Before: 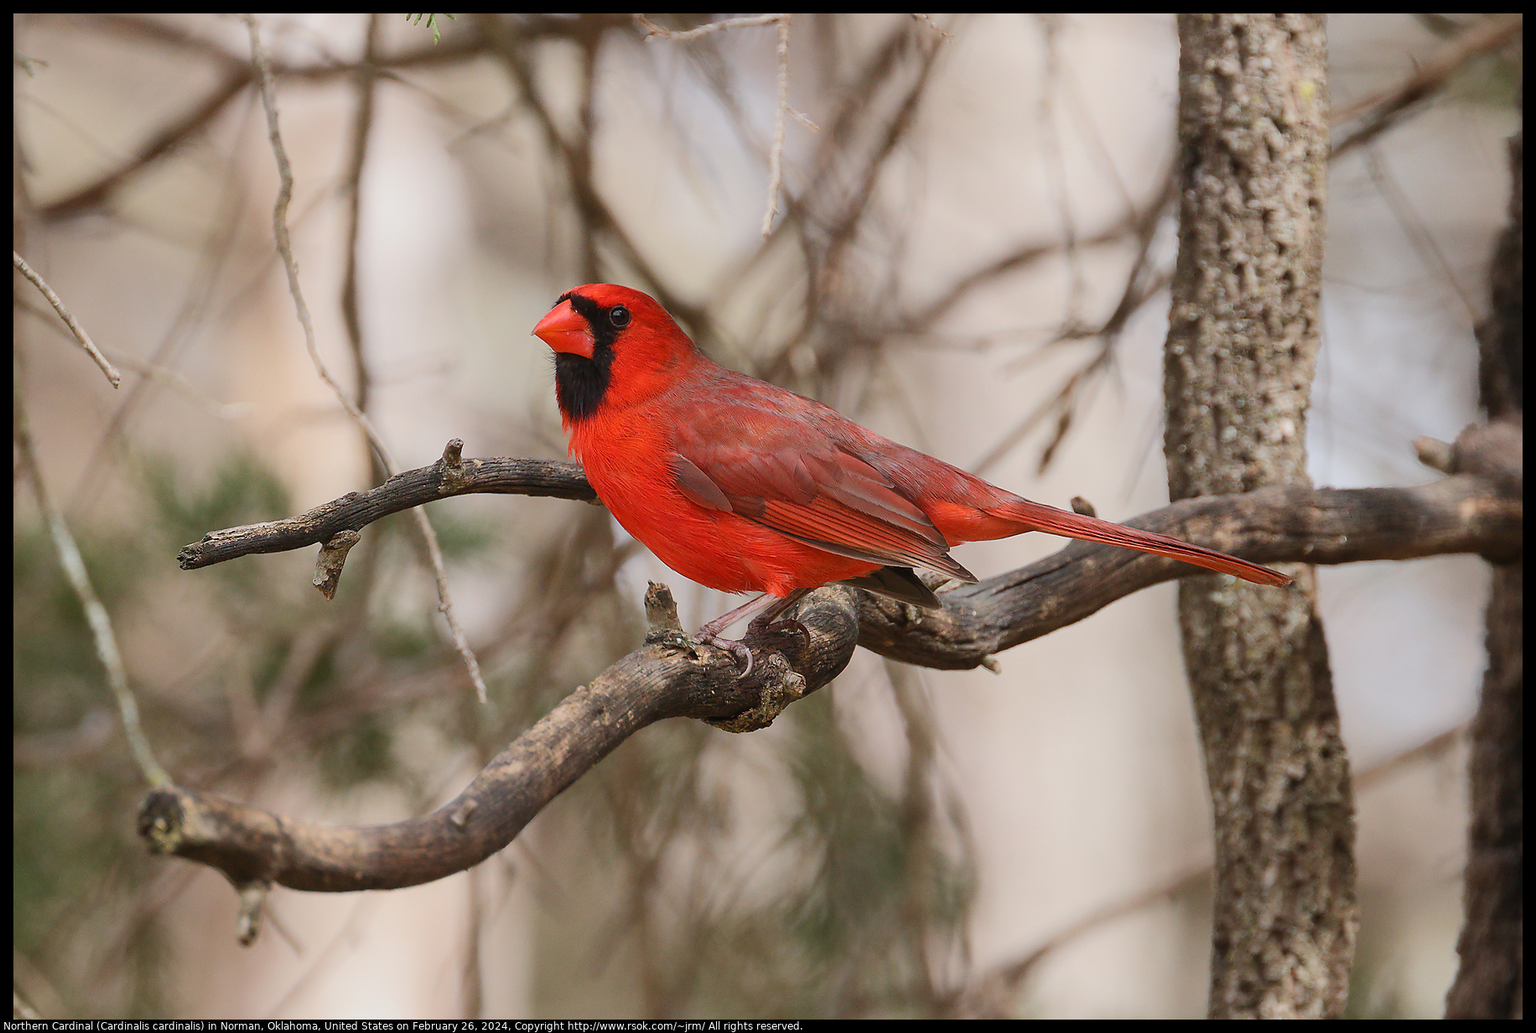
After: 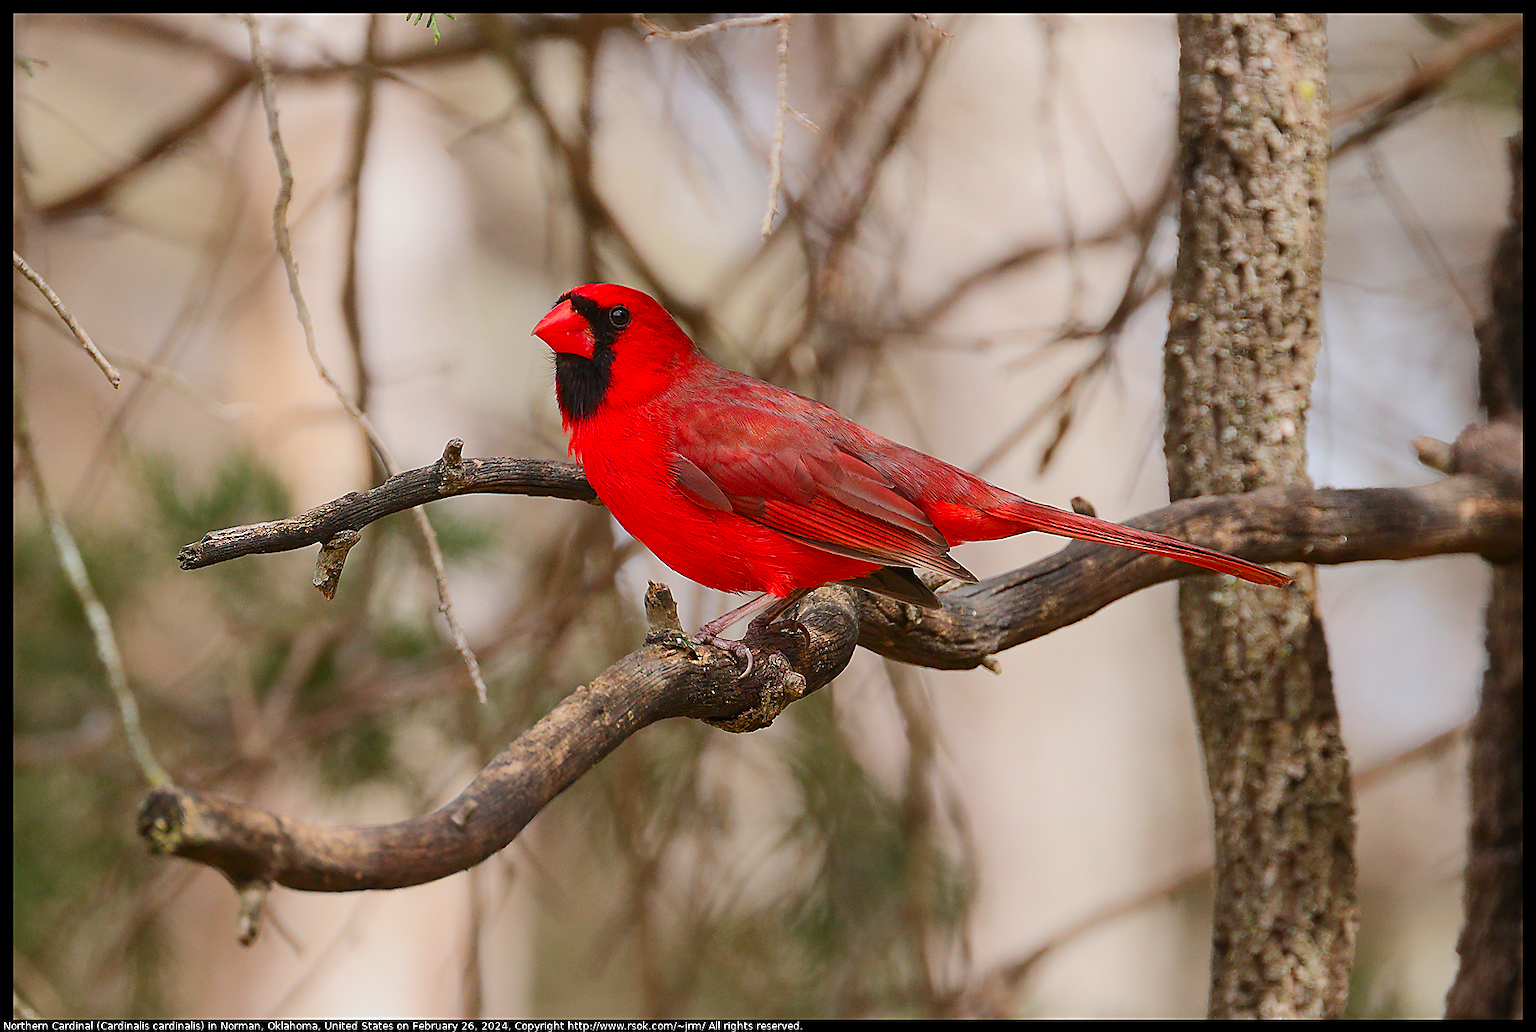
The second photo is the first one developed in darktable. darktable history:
sharpen: on, module defaults
contrast brightness saturation: brightness -0.021, saturation 0.364
